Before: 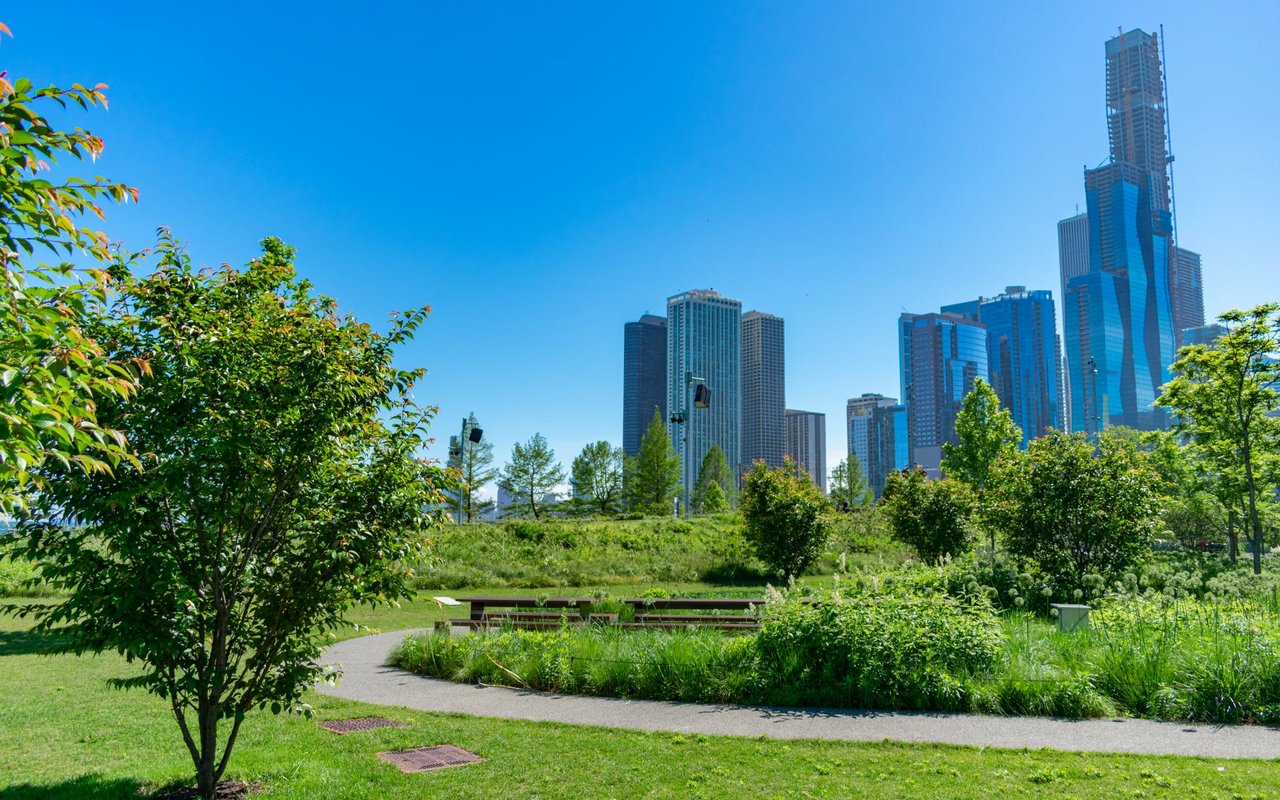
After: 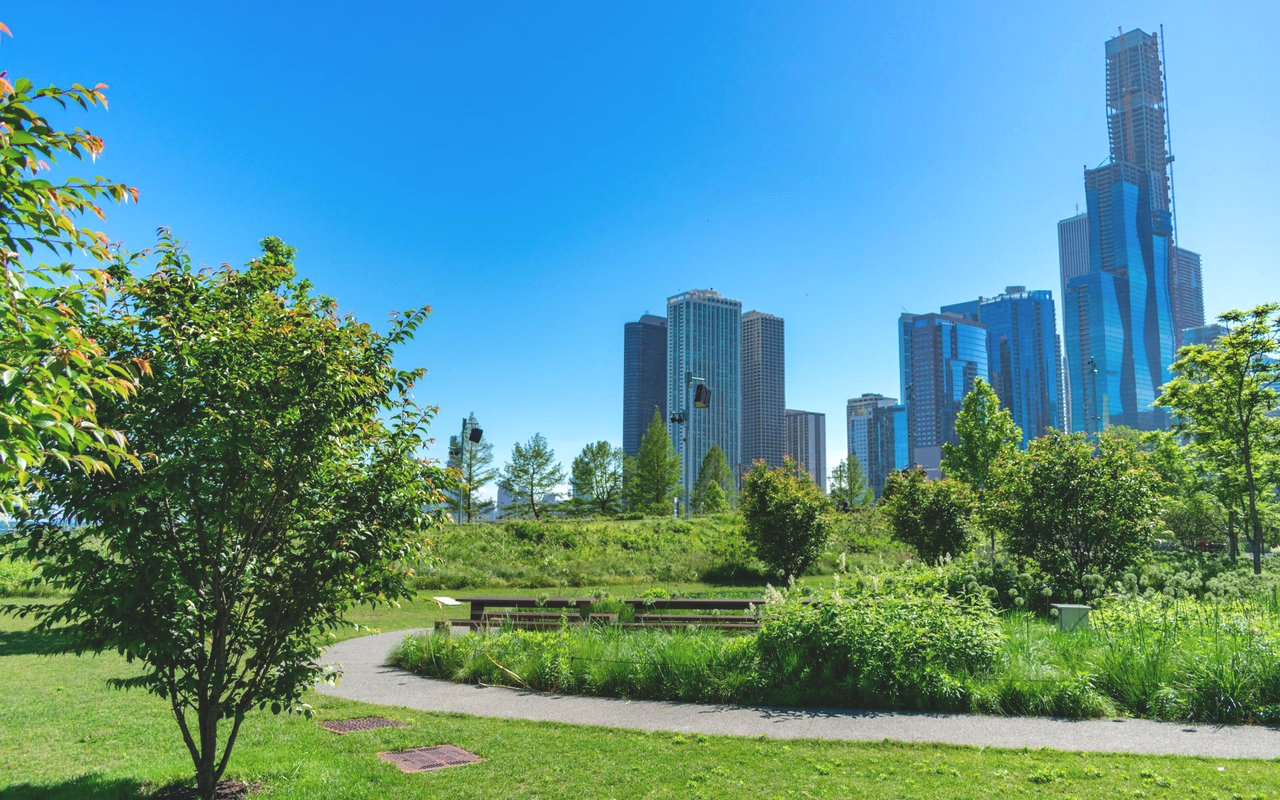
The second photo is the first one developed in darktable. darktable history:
levels: levels [0.016, 0.484, 0.953]
exposure: black level correction -0.015, compensate highlight preservation false
